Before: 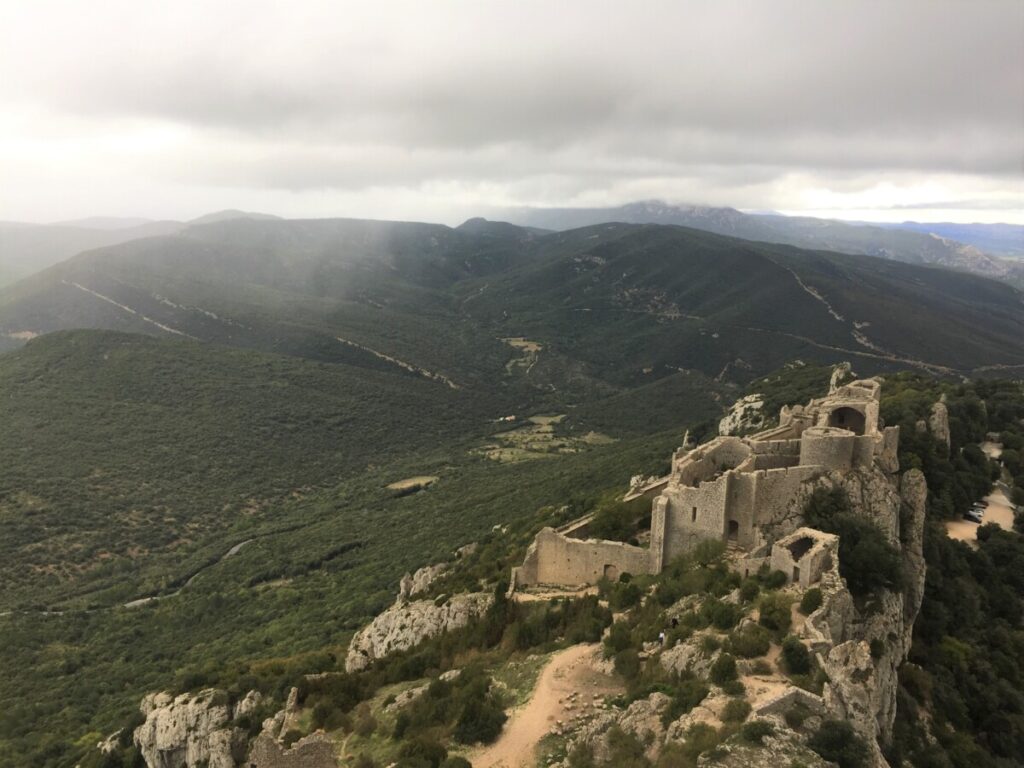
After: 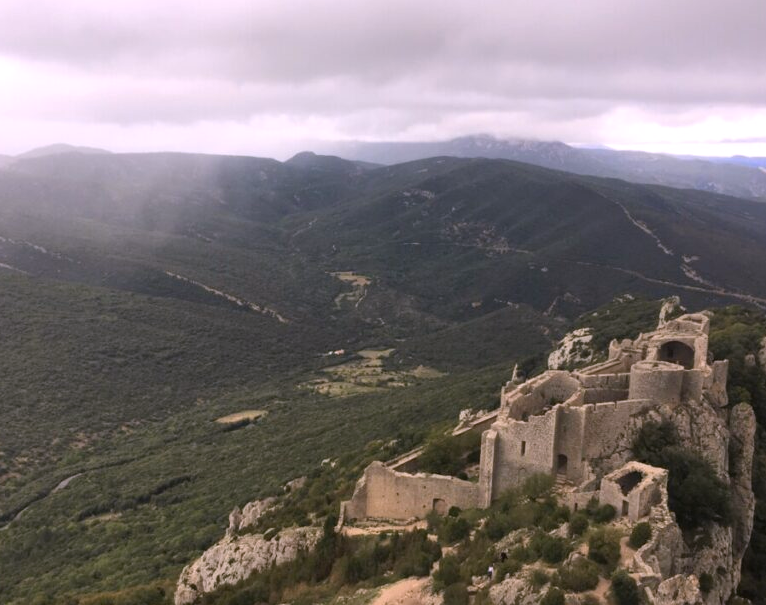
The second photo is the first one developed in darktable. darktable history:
crop: left 16.768%, top 8.653%, right 8.362%, bottom 12.485%
white balance: red 1.066, blue 1.119
